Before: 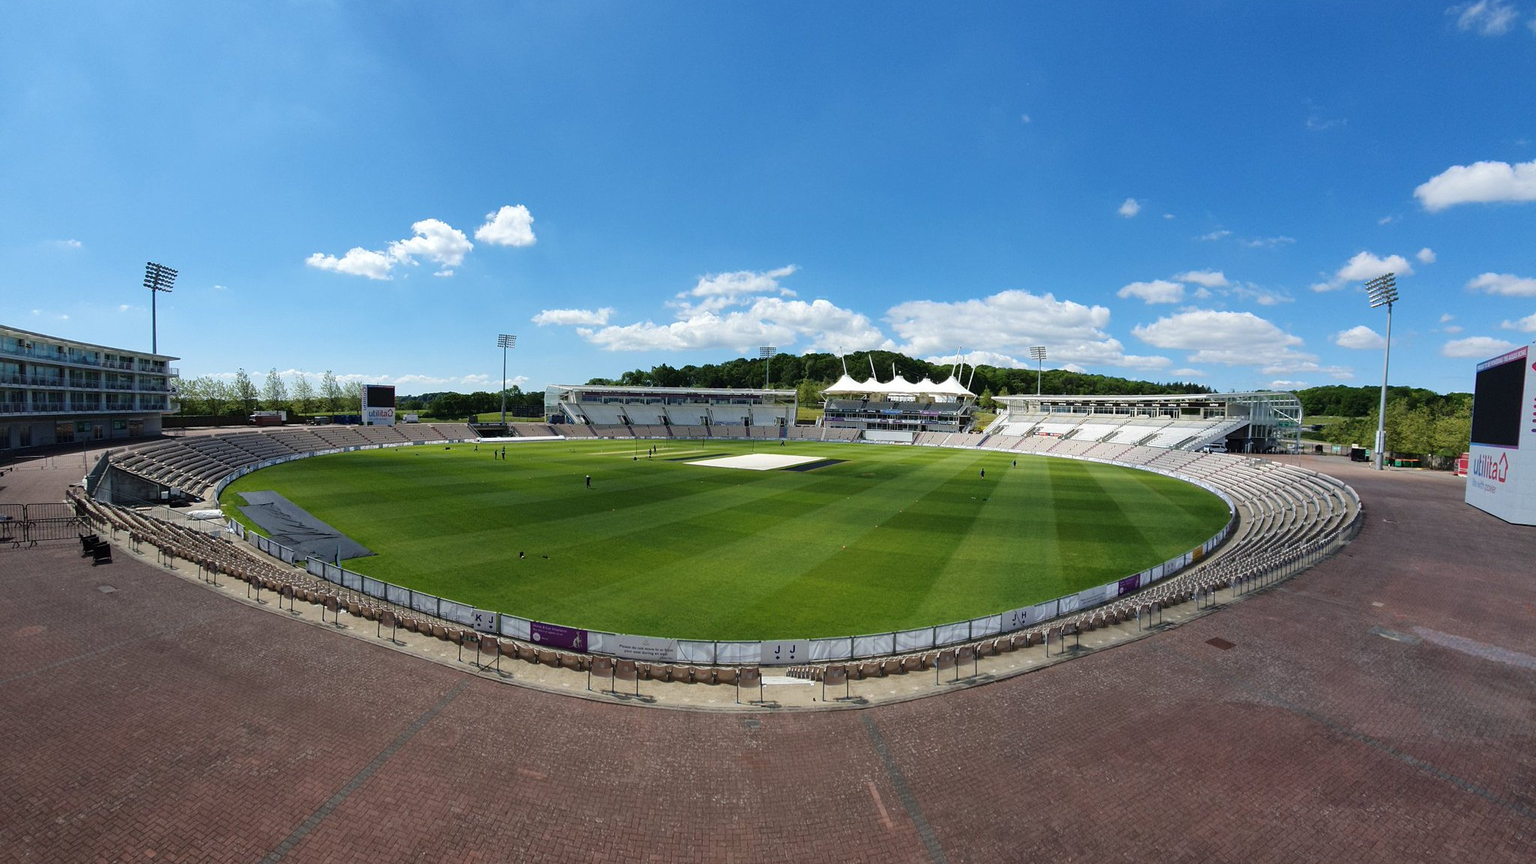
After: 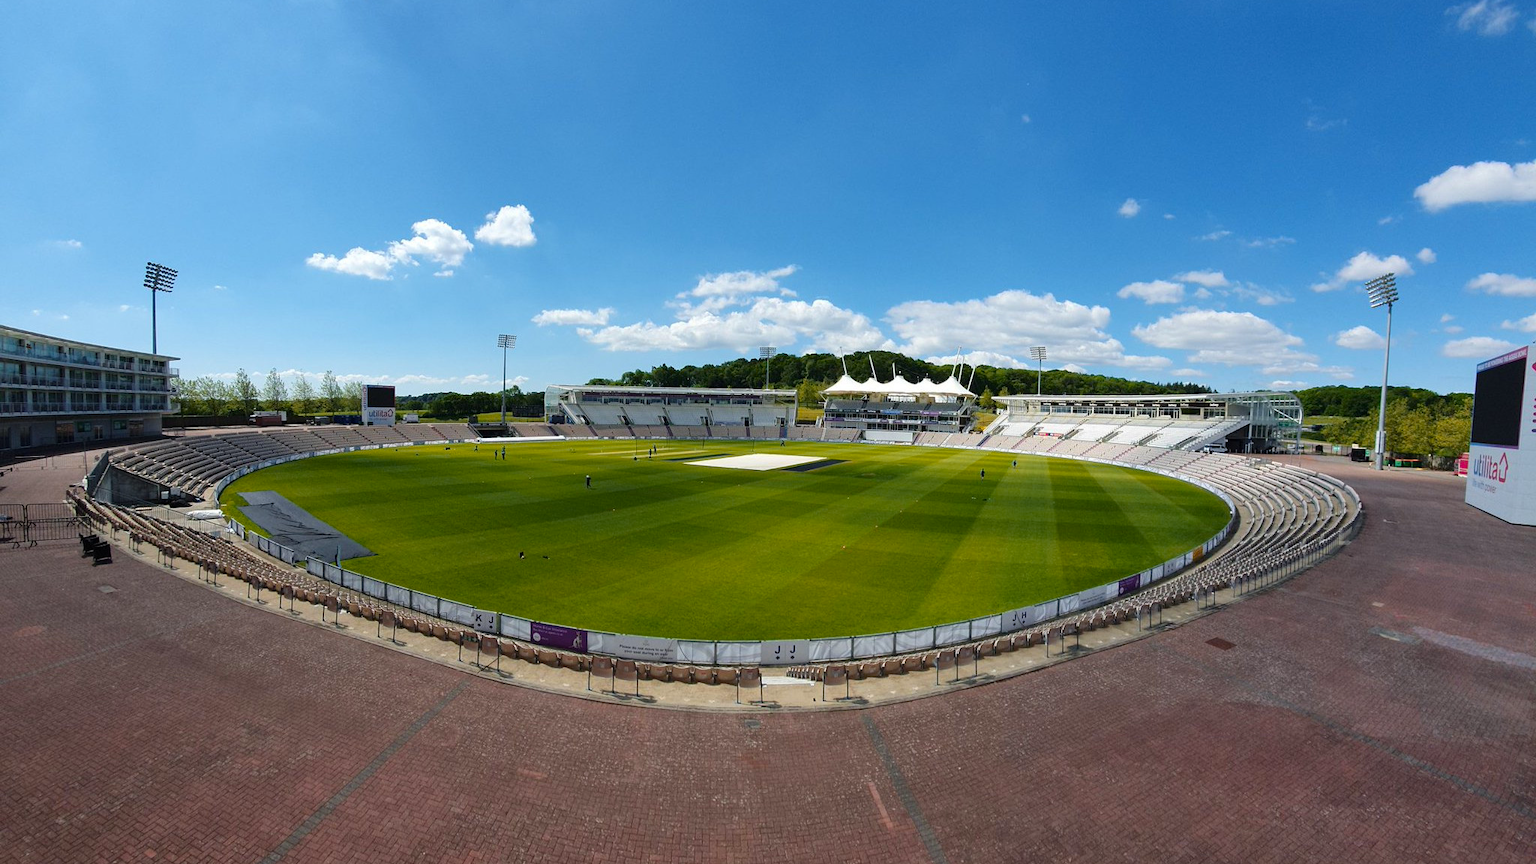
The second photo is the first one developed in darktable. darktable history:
color zones: curves: ch1 [(0.24, 0.629) (0.75, 0.5)]; ch2 [(0.255, 0.454) (0.745, 0.491)], mix 27.34%
